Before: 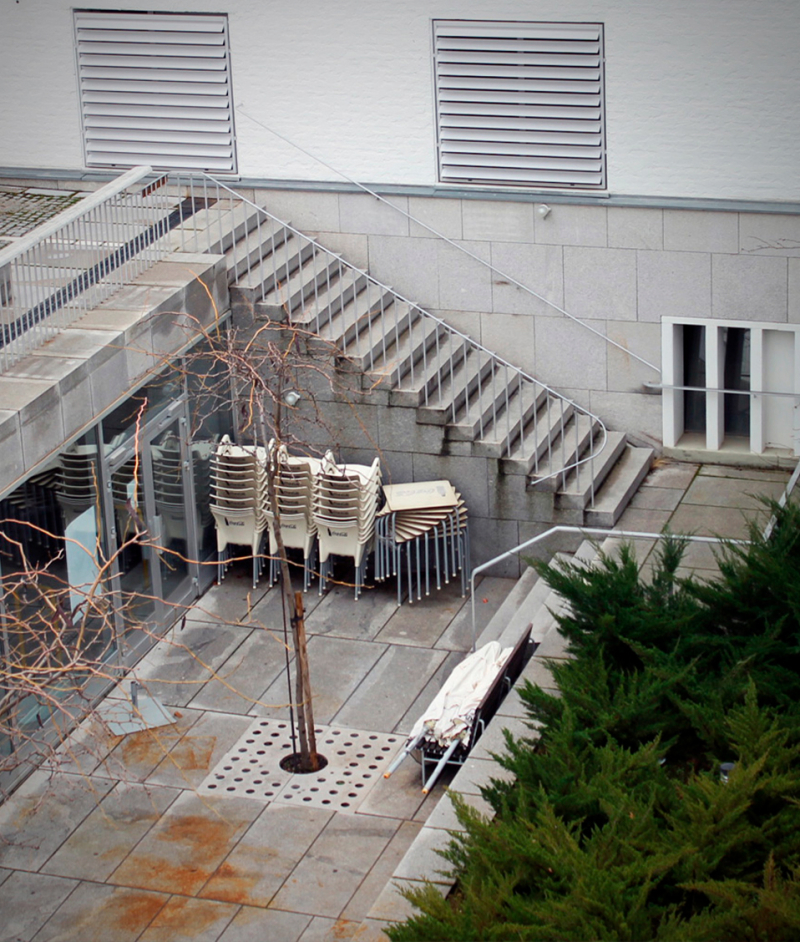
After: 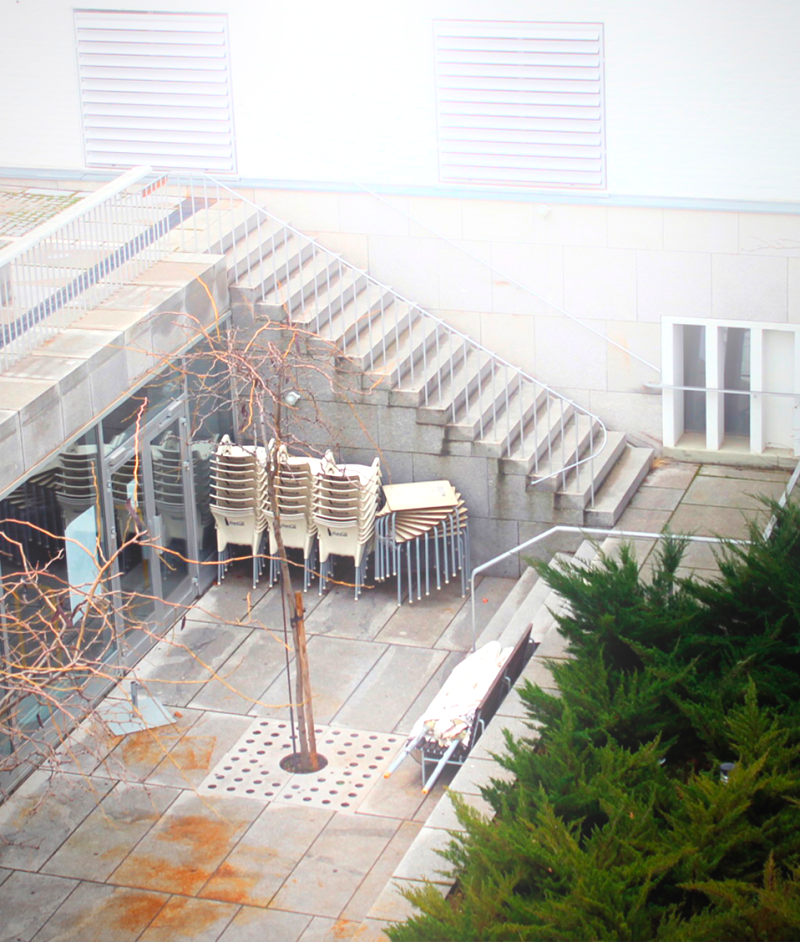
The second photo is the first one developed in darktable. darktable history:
exposure: black level correction -0.002, exposure 0.54 EV, compensate highlight preservation false
bloom: on, module defaults
color balance: output saturation 110%
